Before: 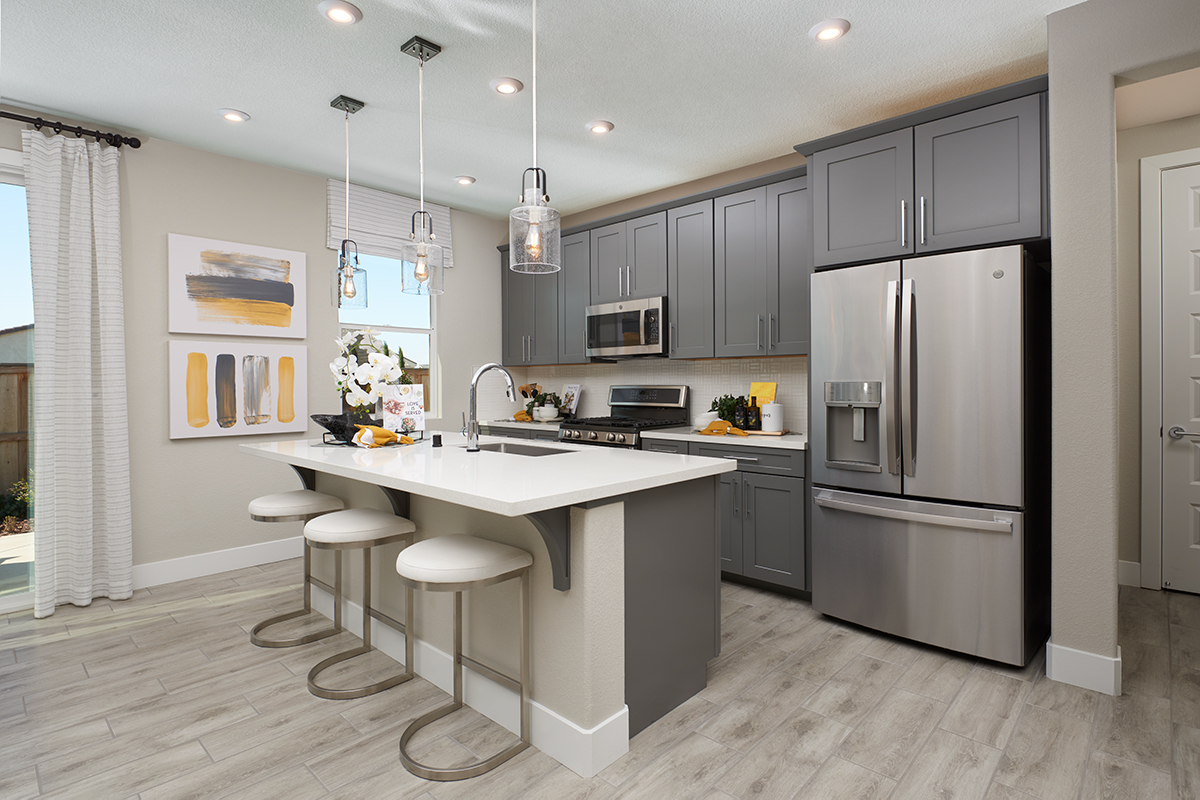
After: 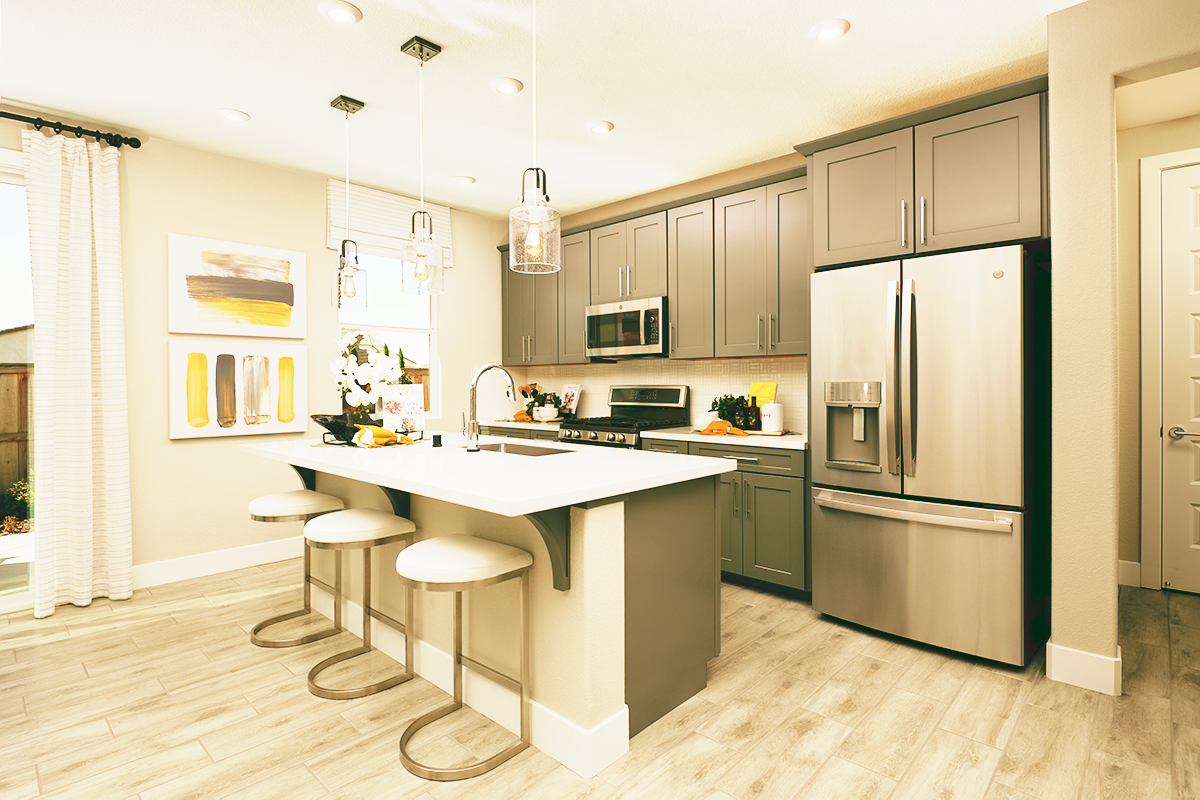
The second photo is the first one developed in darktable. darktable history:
tone curve: curves: ch0 [(0, 0) (0.003, 0.037) (0.011, 0.061) (0.025, 0.104) (0.044, 0.145) (0.069, 0.145) (0.1, 0.127) (0.136, 0.175) (0.177, 0.207) (0.224, 0.252) (0.277, 0.341) (0.335, 0.446) (0.399, 0.554) (0.468, 0.658) (0.543, 0.757) (0.623, 0.843) (0.709, 0.919) (0.801, 0.958) (0.898, 0.975) (1, 1)], preserve colors none
color look up table: target L [98.81, 94.35, 90.99, 87.33, 73.37, 71.32, 83.15, 67.8, 65.26, 63.58, 55, 42.98, 39.89, 43.22, 20.5, 9.86, 200.1, 70.17, 71.18, 48.7, 41.38, 51.94, 43.27, 41.32, 32.85, 26.88, 1.112, 93.17, 82.75, 74.41, 64.31, 60.89, 44.84, 57.87, 51.25, 44.36, 38.82, 41.32, 37.93, 38.7, 24.65, 25.38, 12.02, 96.46, 72.91, 73.14, 55.53, 55.73, 33.43], target a [-4.198, -30.3, -55.84, -62.08, -58.93, -73.99, -45.94, -65.48, -66.55, -11.61, -43.17, -8.926, -30.73, 0.671, -22.53, -21.93, 0, 2.04, 10.75, 36.29, 51.94, 13.13, 37.26, 47.83, 41.29, 17.08, 4.258, 1.69, 26.2, 15.47, 37.89, 30.83, 65.78, 4.149, 43.23, 68.2, 10.44, 49.42, 26.99, 53.13, 38.82, 29.7, 3.12, -22.81, -55.2, -8.151, -18.86, -33.83, -9.86], target b [8.978, 66.61, 99.51, 88.28, -30.11, 41.5, 47.54, 34.04, 58.39, 58.11, 24.74, 35.05, 31.6, 20.05, 32.18, 14.34, 0, 48.69, 13.94, 44.09, 29.92, 38.39, 41.52, 20.51, 51.75, 26.37, 1.166, 6.846, 3.475, -38.14, -45.85, -7.059, -40.76, 19, -33.62, -57.62, -69.59, -3.051, 8.393, -43.24, -73.33, -11.12, -13.55, -4.916, -42.75, -30.02, -60.13, -9.673, -5.882], num patches 49
